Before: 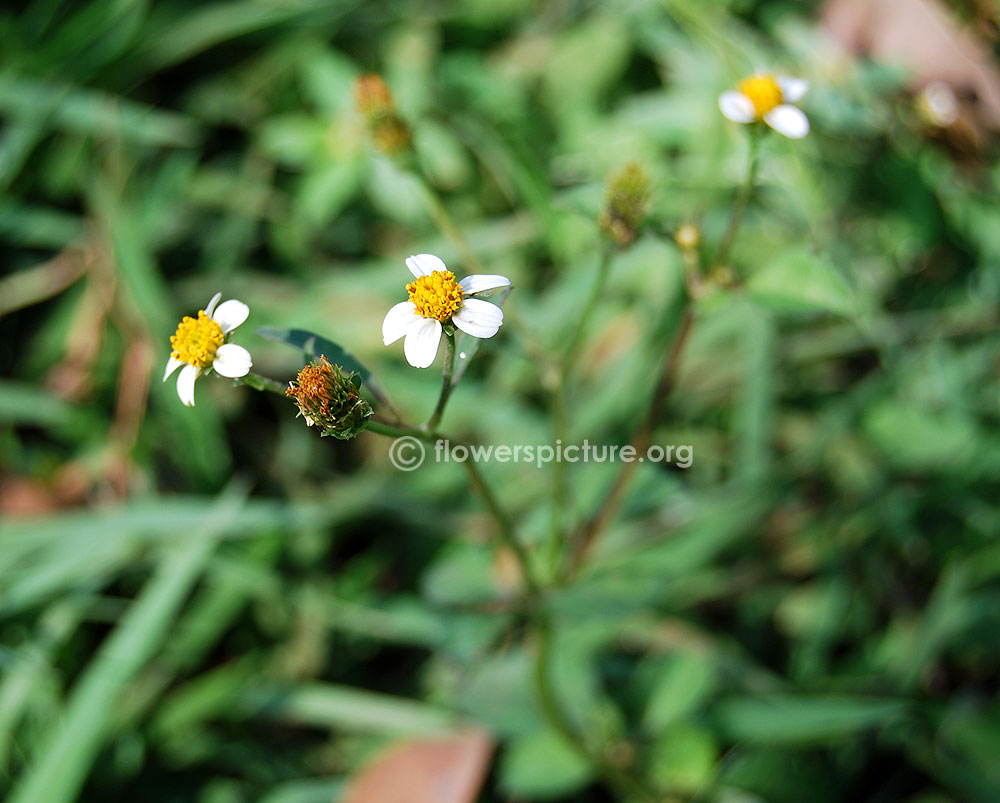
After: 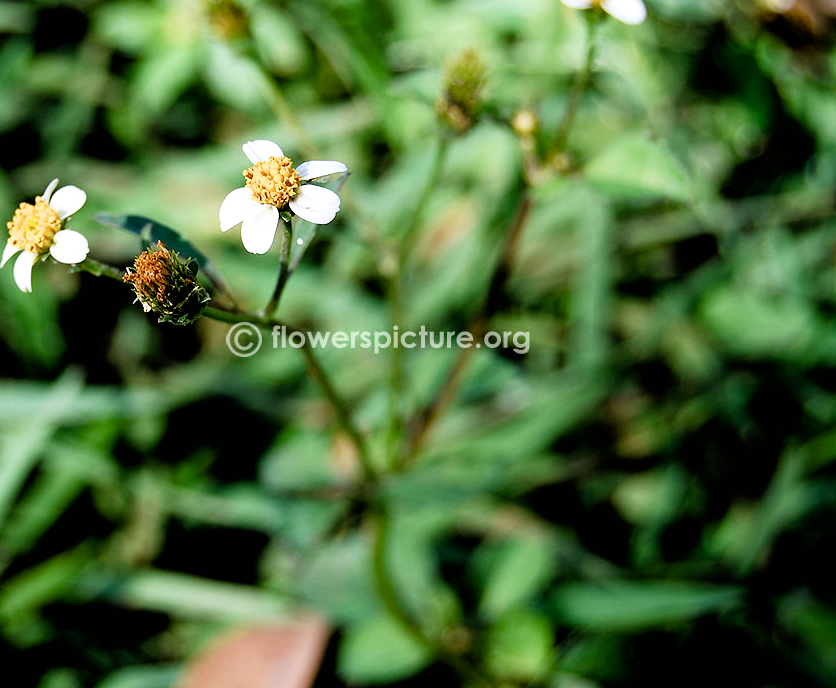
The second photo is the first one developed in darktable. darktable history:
crop: left 16.315%, top 14.246%
color balance rgb: perceptual saturation grading › global saturation 20%, perceptual saturation grading › highlights -25%, perceptual saturation grading › shadows 25%
filmic rgb: black relative exposure -3.64 EV, white relative exposure 2.44 EV, hardness 3.29
